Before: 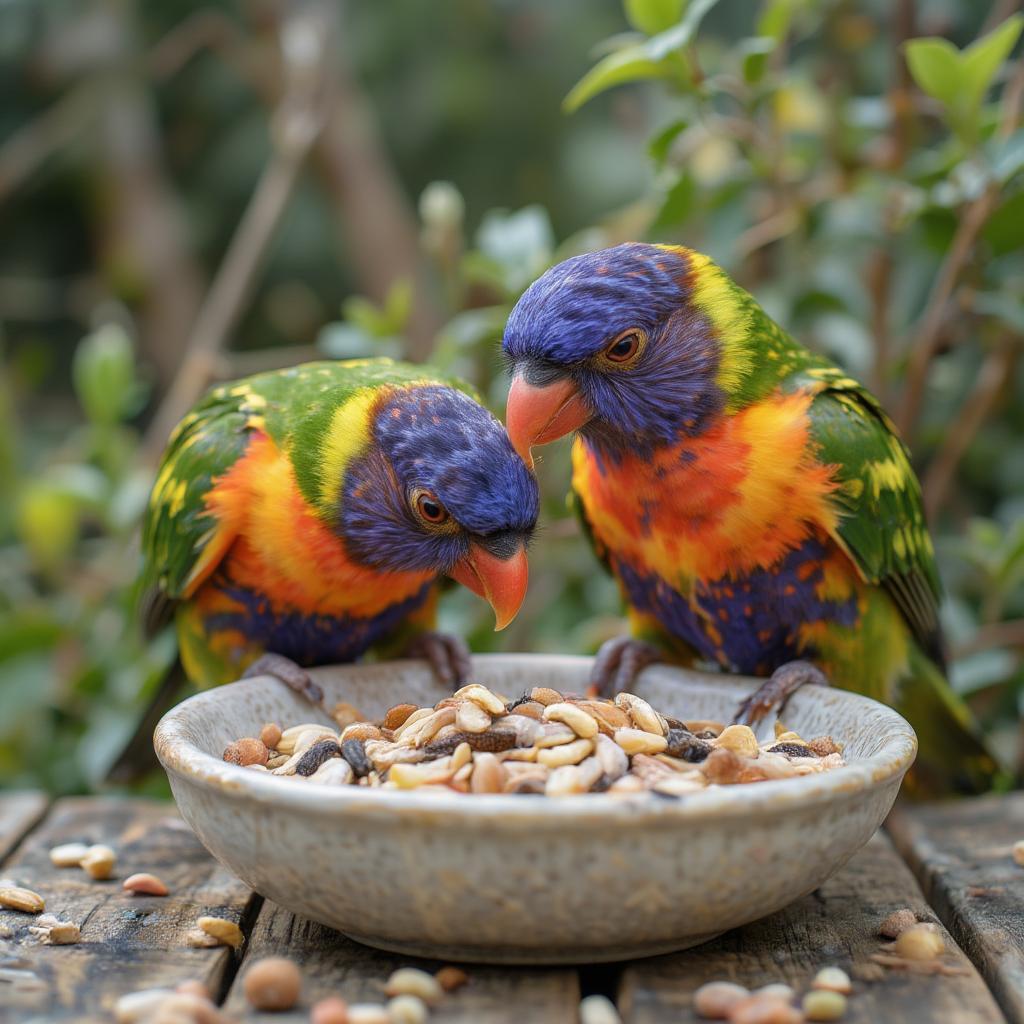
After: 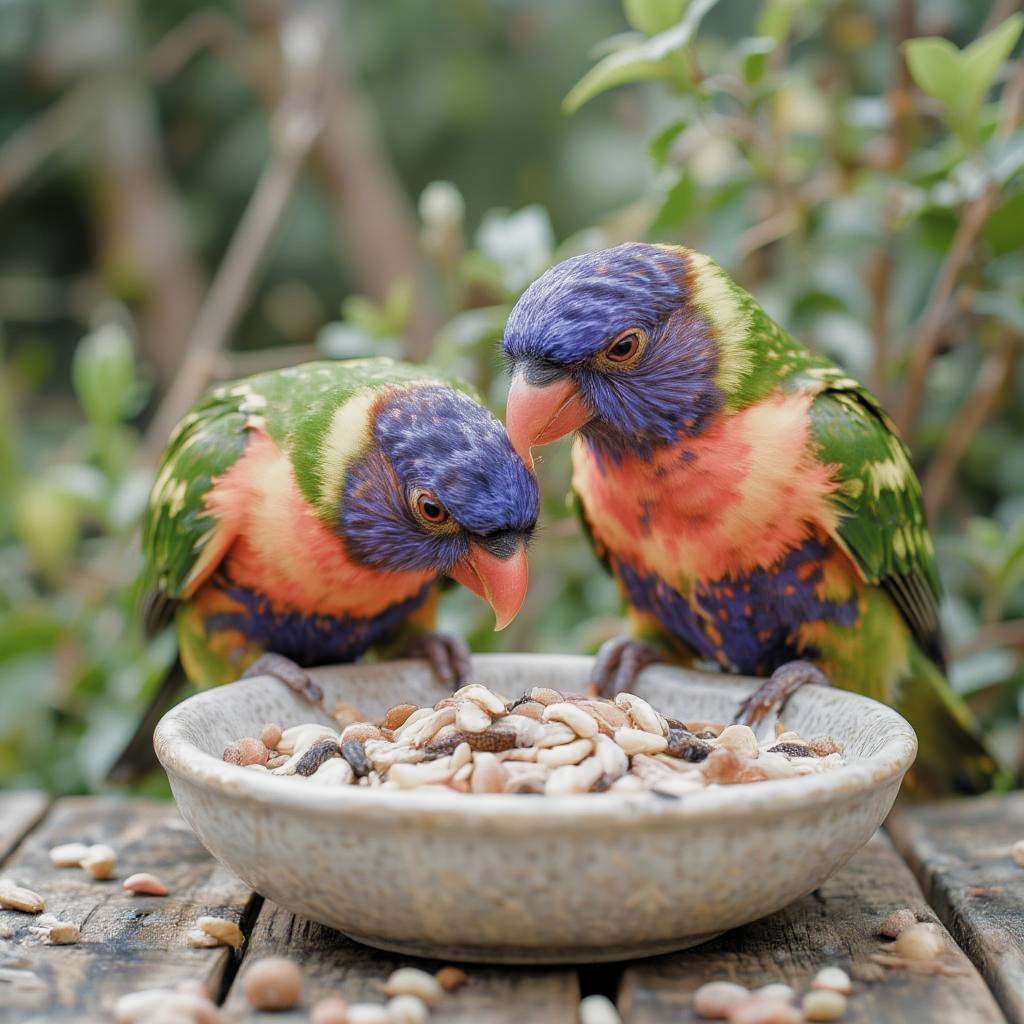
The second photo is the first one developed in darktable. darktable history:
exposure: exposure 0.607 EV, compensate highlight preservation false
filmic rgb: black relative exposure -7.65 EV, white relative exposure 4.56 EV, hardness 3.61, preserve chrominance RGB euclidean norm (legacy), color science v4 (2020)
